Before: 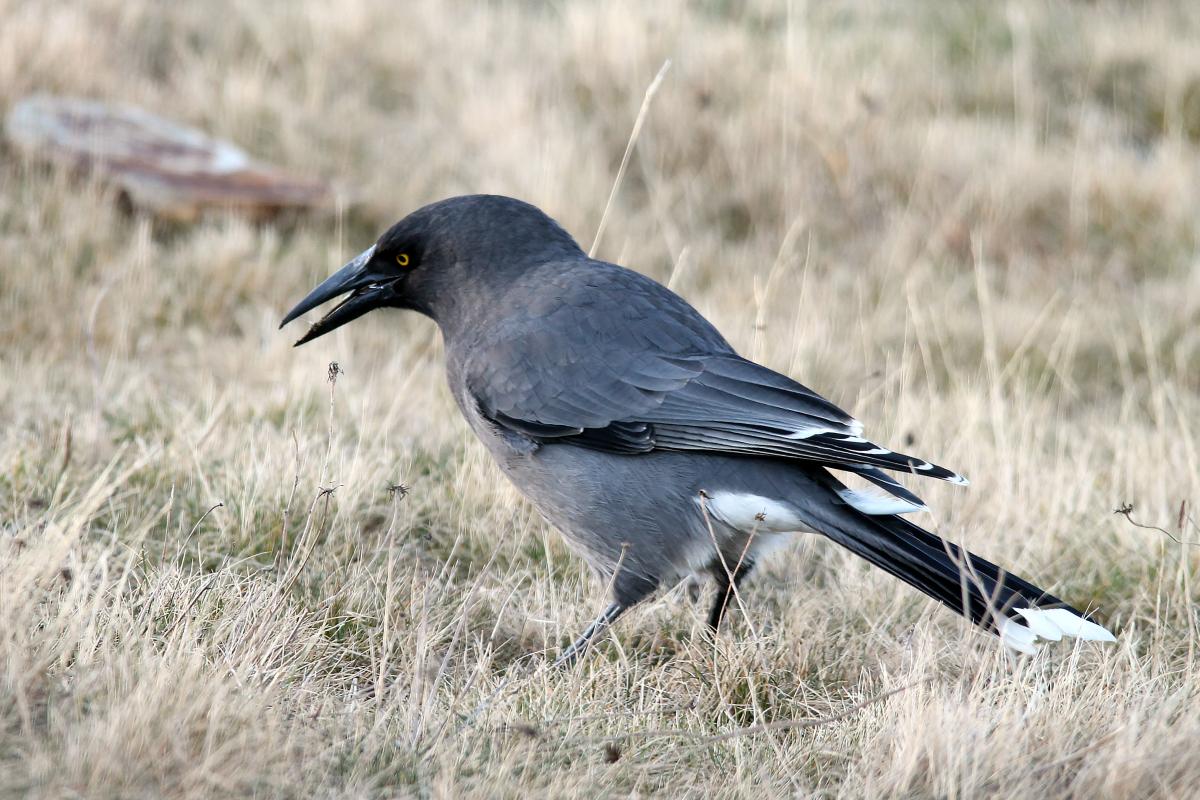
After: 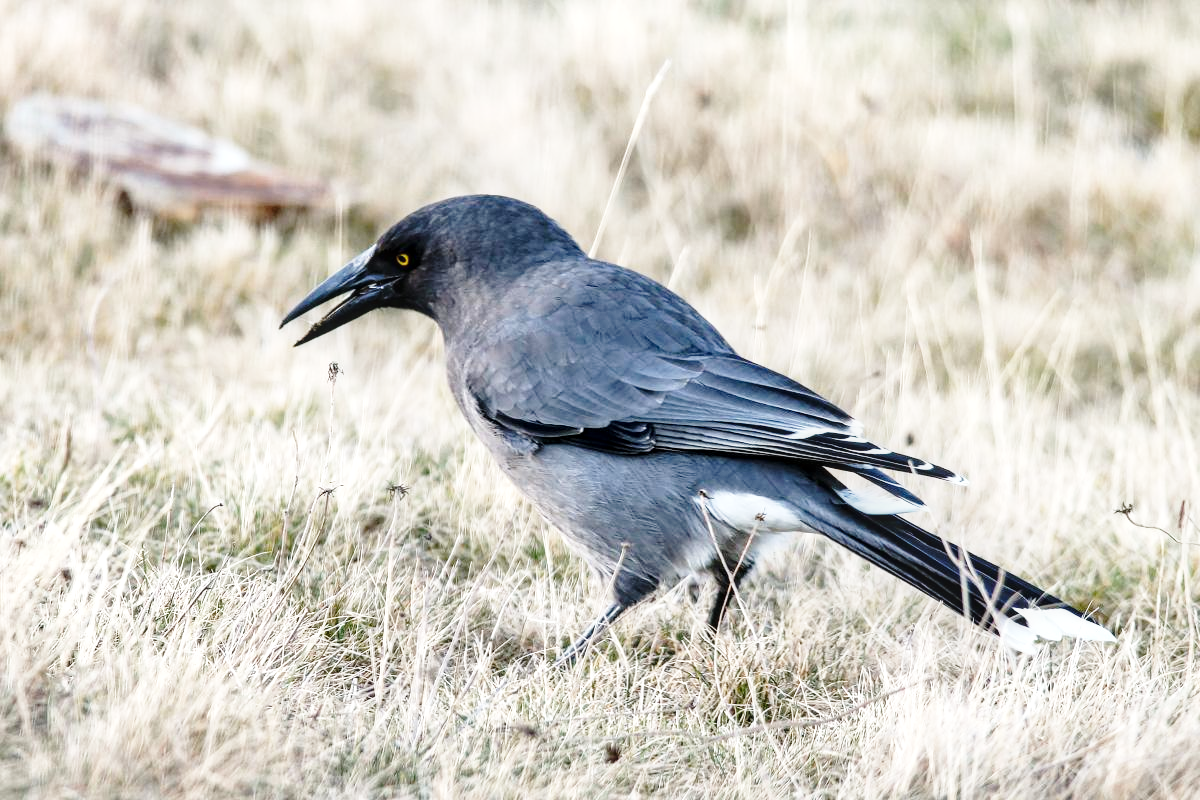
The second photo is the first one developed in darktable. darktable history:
local contrast: detail 130%
base curve: curves: ch0 [(0, 0) (0.028, 0.03) (0.121, 0.232) (0.46, 0.748) (0.859, 0.968) (1, 1)], preserve colors none
